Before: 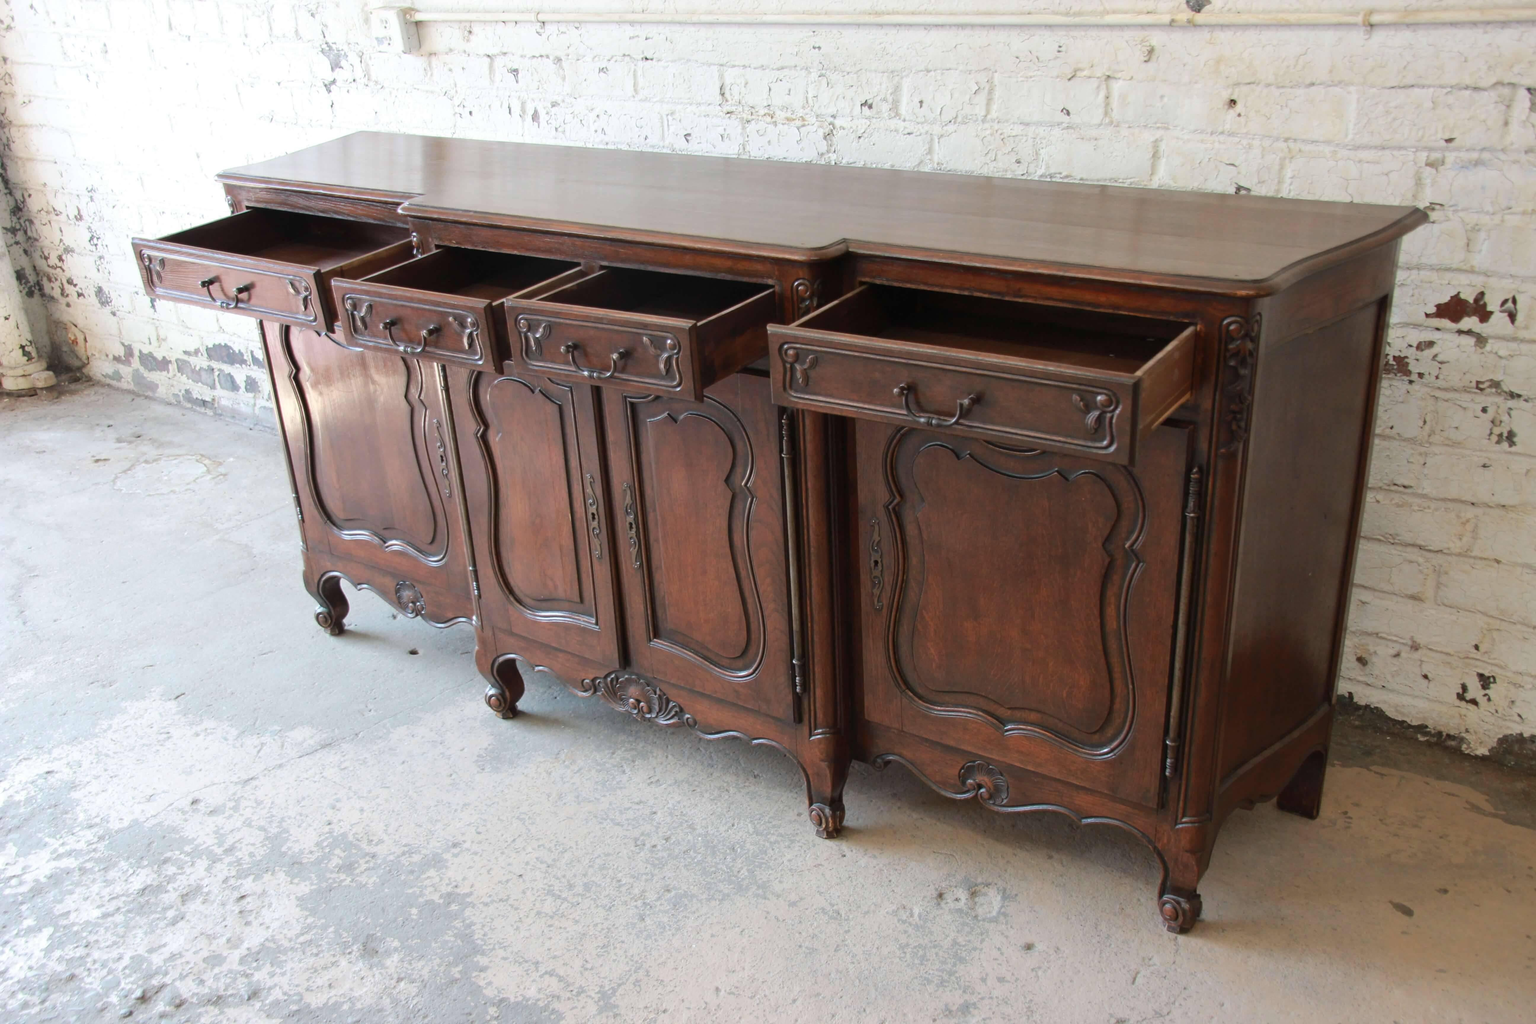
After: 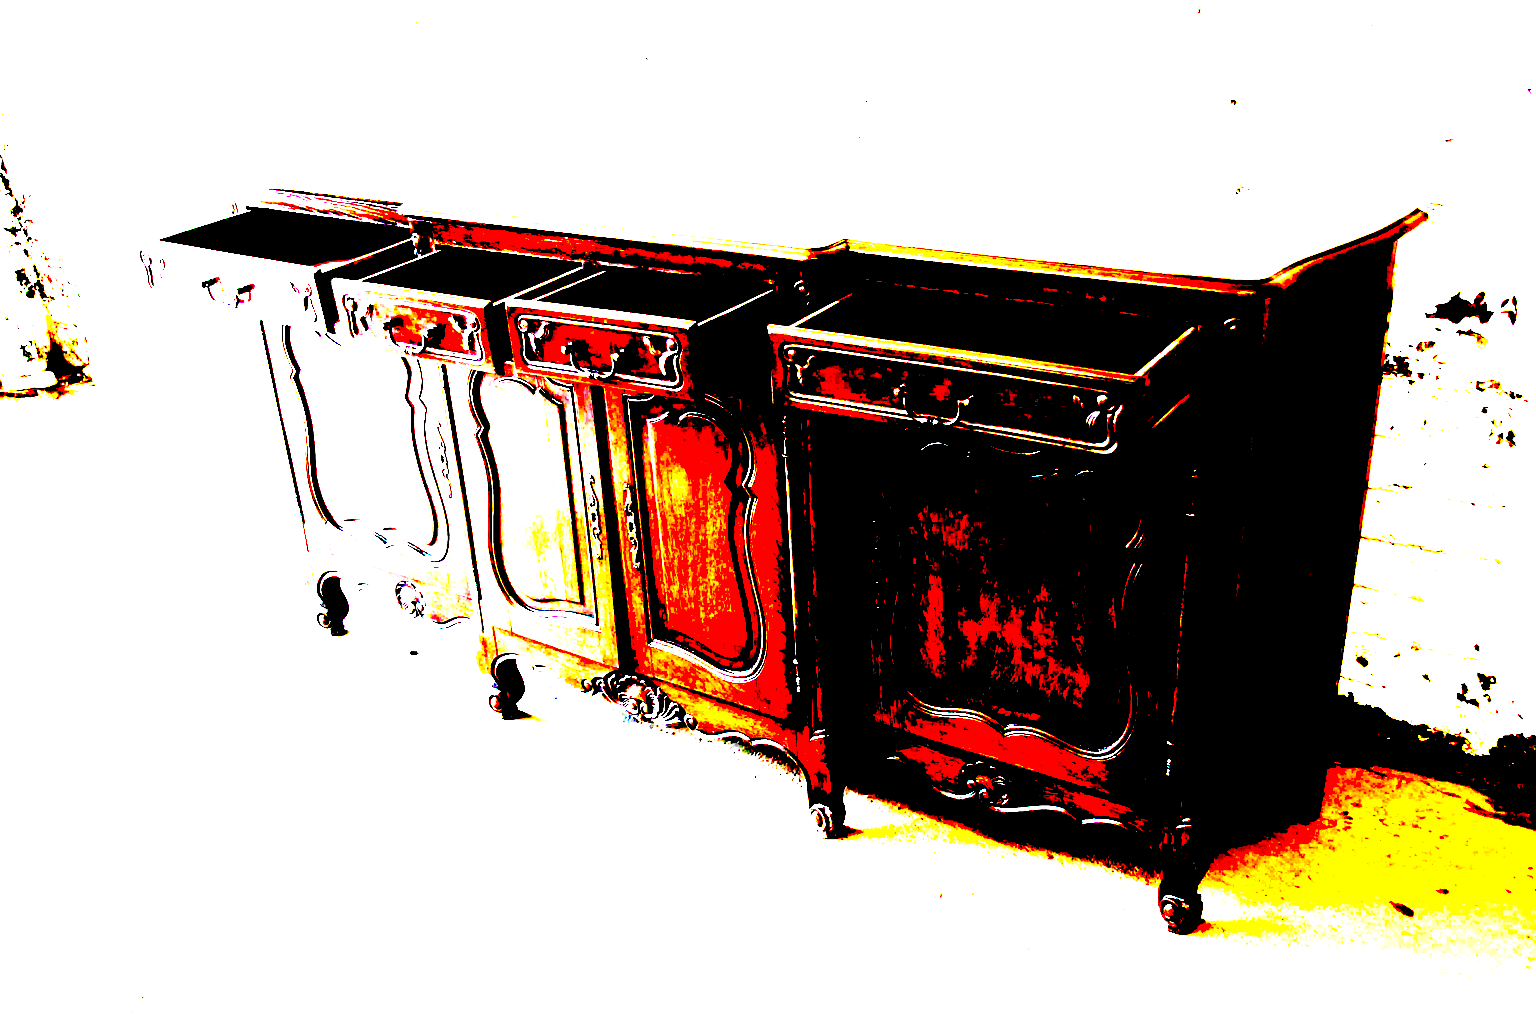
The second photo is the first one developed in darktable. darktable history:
exposure: black level correction 0.099, exposure 3.091 EV, compensate highlight preservation false
